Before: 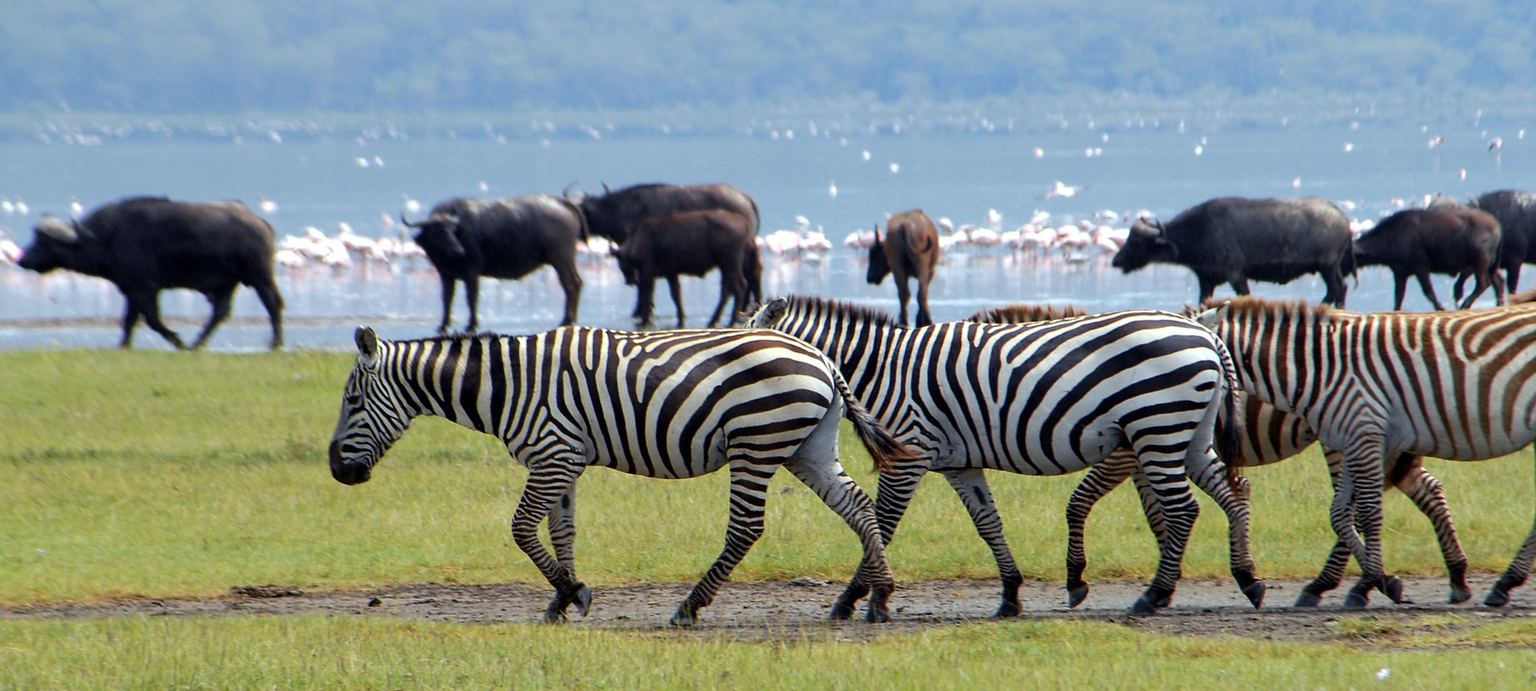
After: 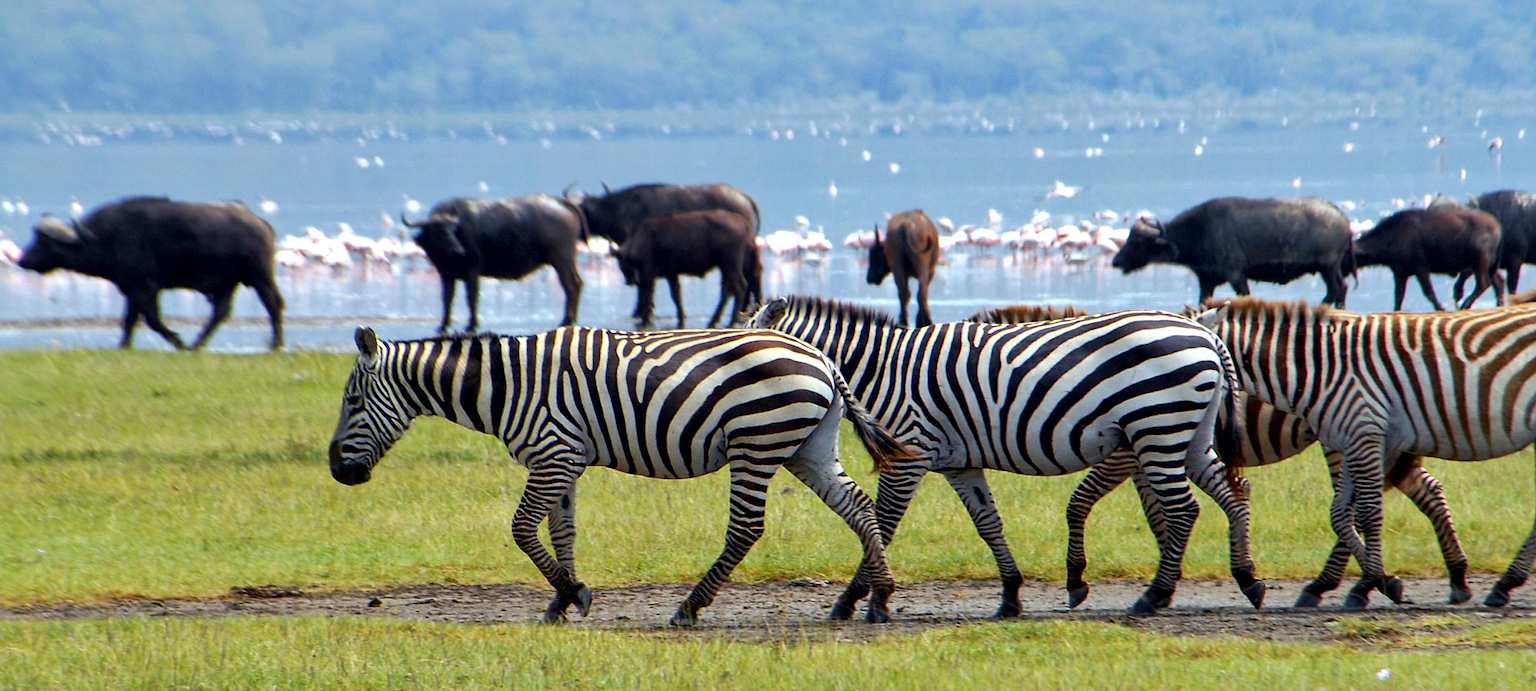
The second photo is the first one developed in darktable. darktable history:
local contrast: mode bilateral grid, contrast 20, coarseness 49, detail 140%, midtone range 0.2
contrast brightness saturation: contrast 0.076, saturation 0.198
